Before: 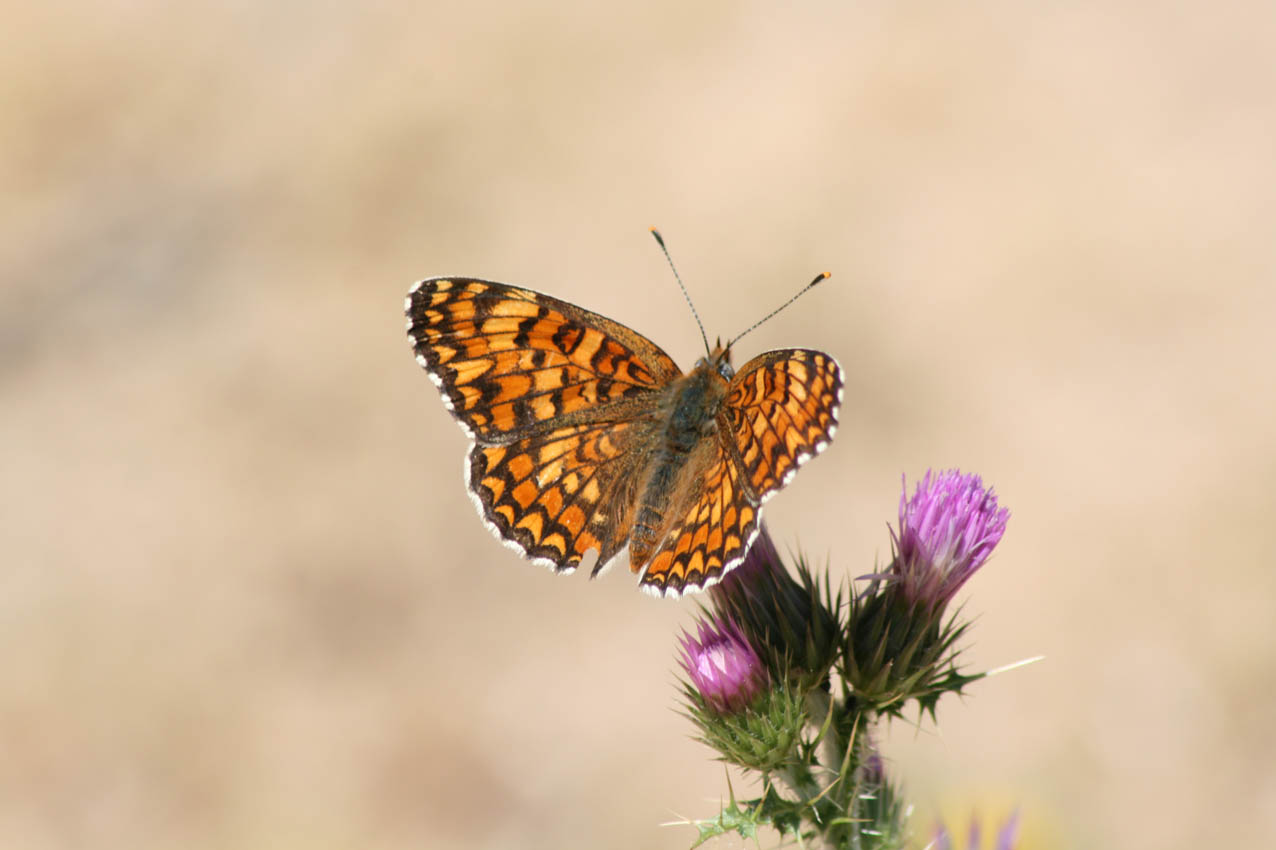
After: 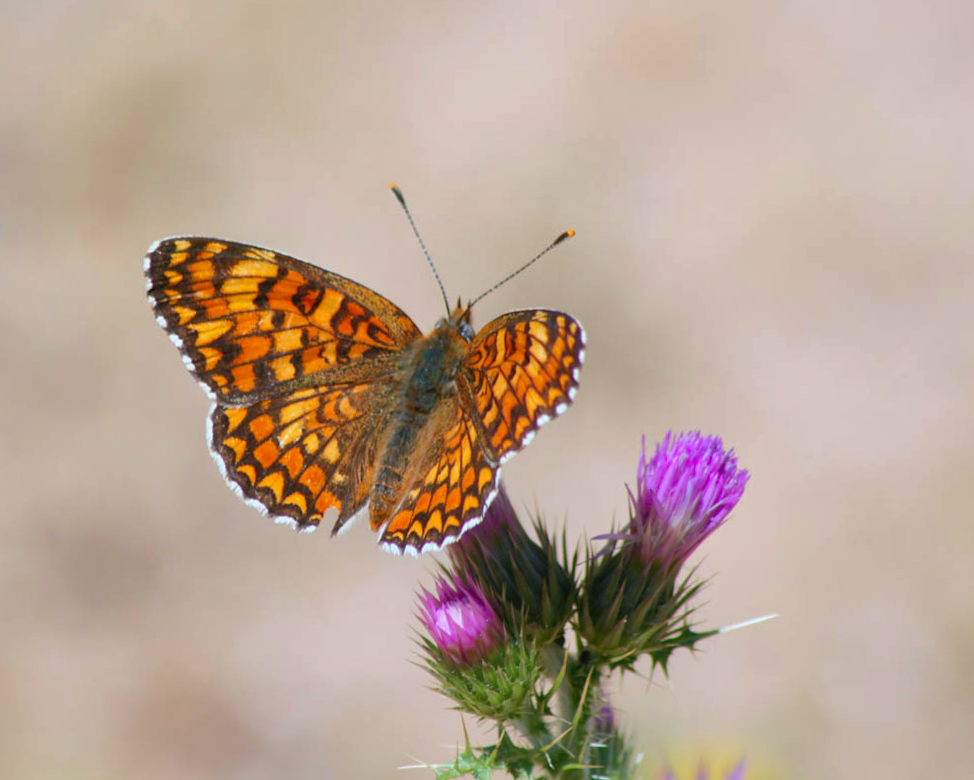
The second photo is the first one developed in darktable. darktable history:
color calibration: output R [0.994, 0.059, -0.119, 0], output G [-0.036, 1.09, -0.119, 0], output B [0.078, -0.108, 0.961, 0], illuminant custom, x 0.371, y 0.382, temperature 4281.14 K
shadows and highlights: on, module defaults
crop and rotate: left 17.959%, top 5.771%, right 1.742%
rotate and perspective: rotation 0.074°, lens shift (vertical) 0.096, lens shift (horizontal) -0.041, crop left 0.043, crop right 0.952, crop top 0.024, crop bottom 0.979
contrast brightness saturation: contrast 0.08, saturation 0.2
